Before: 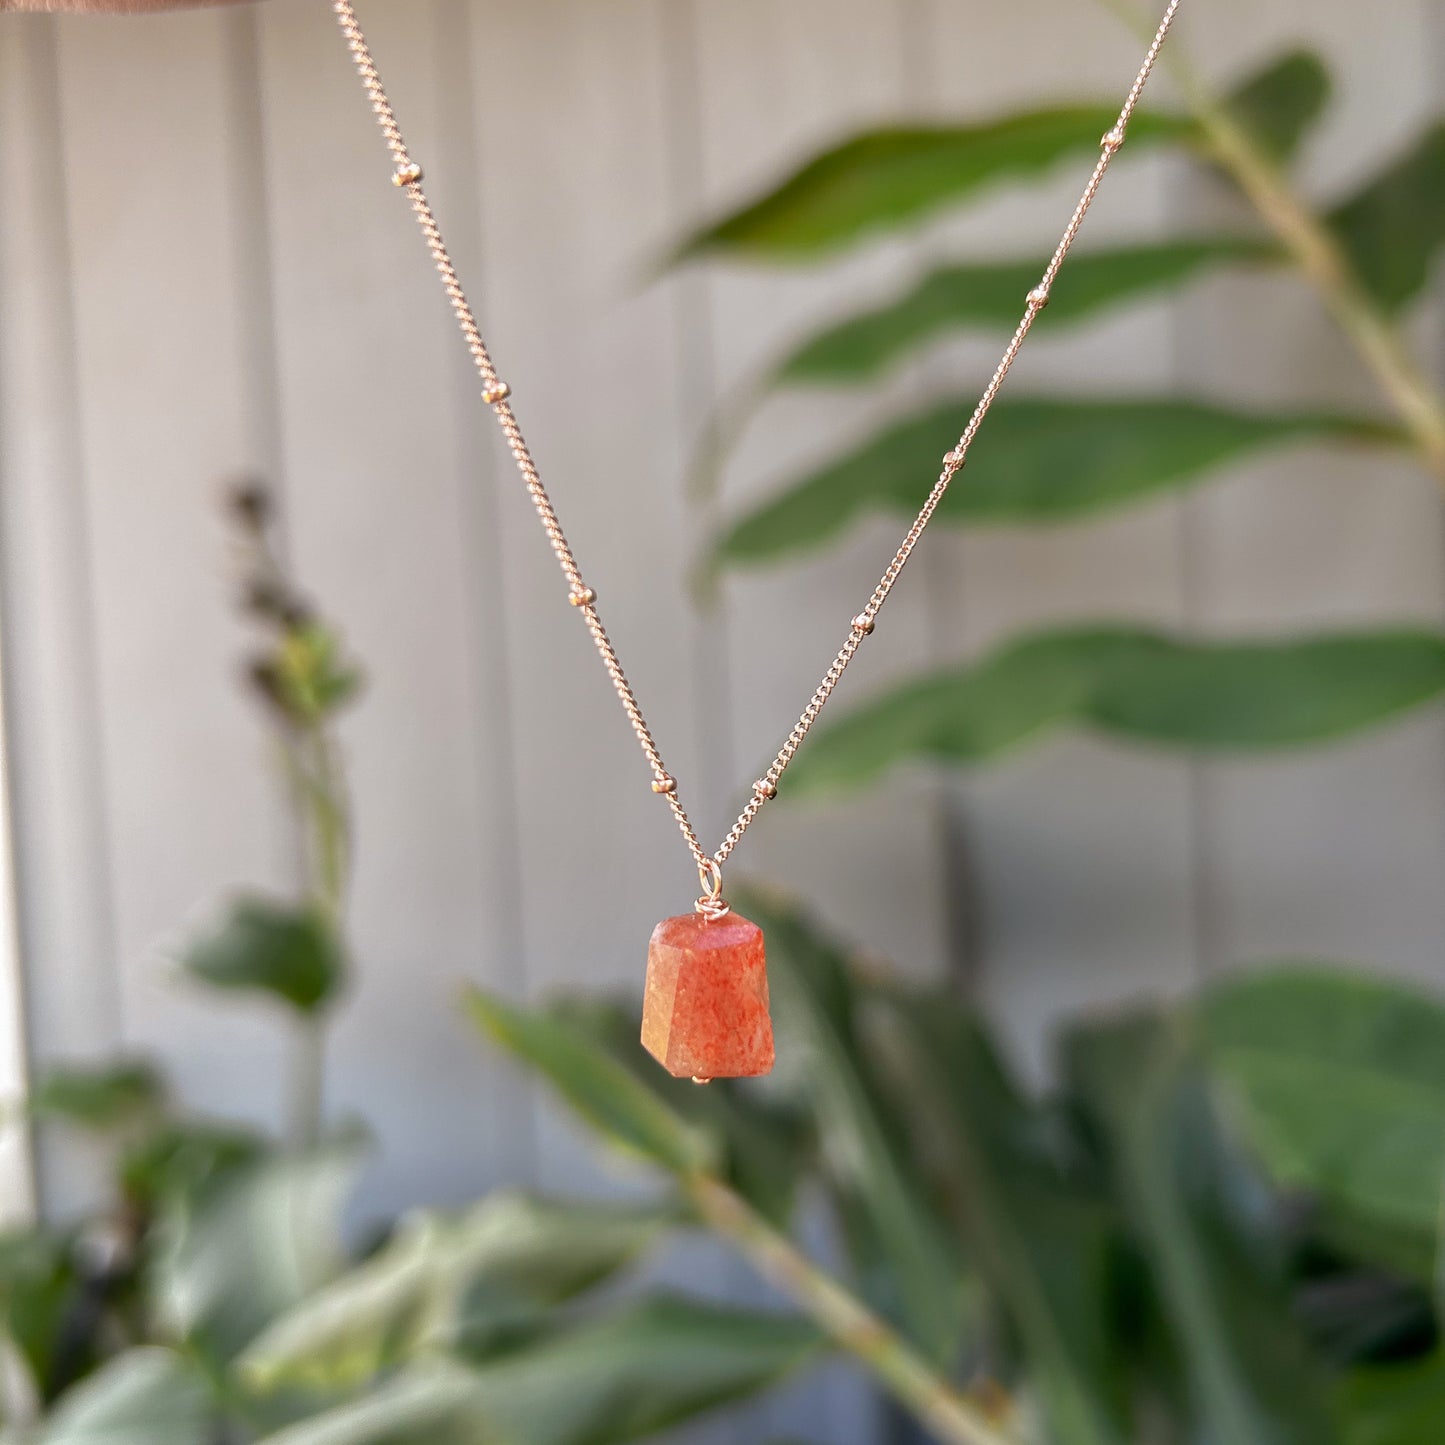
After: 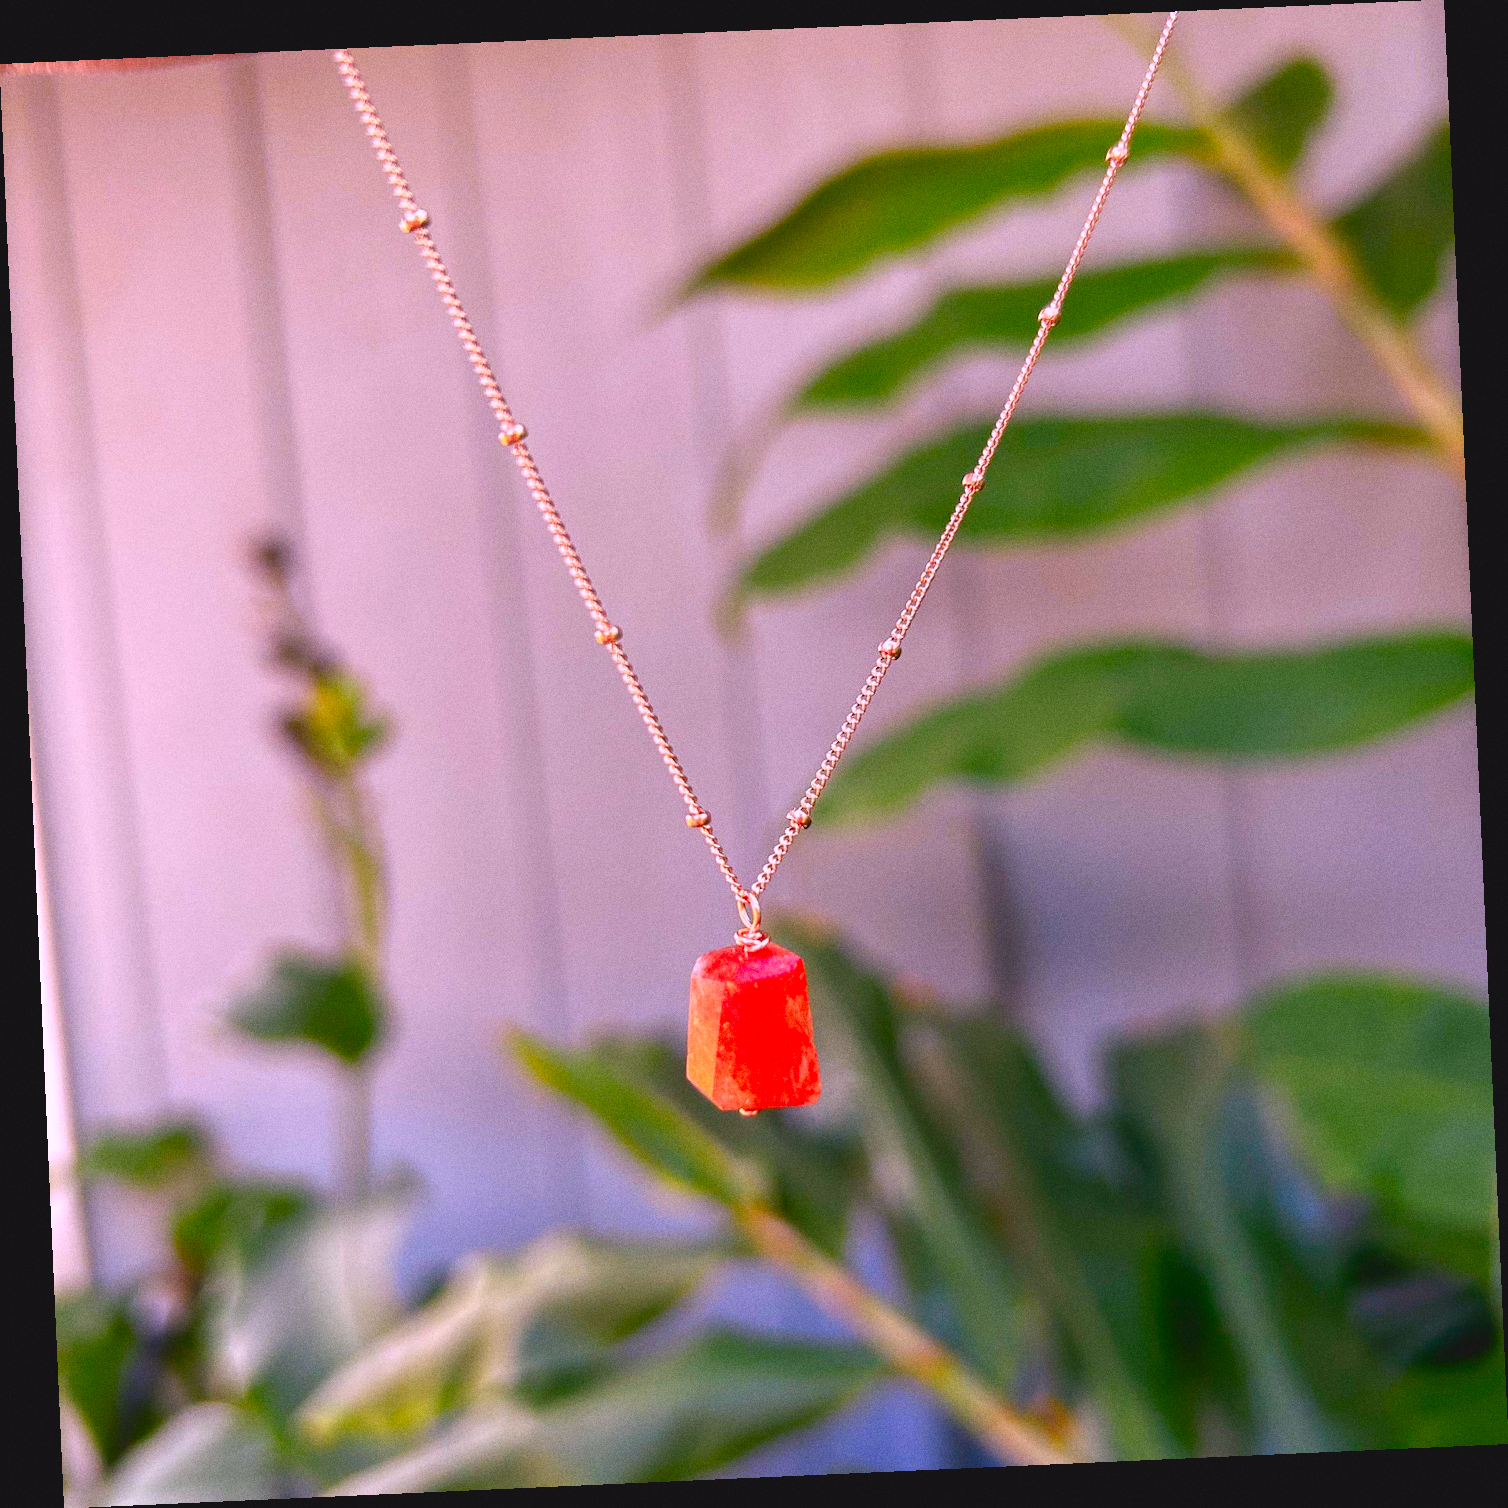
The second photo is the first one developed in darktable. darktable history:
color balance rgb: shadows lift › chroma 2%, shadows lift › hue 247.2°, power › chroma 0.3%, power › hue 25.2°, highlights gain › chroma 3%, highlights gain › hue 60°, global offset › luminance 0.75%, perceptual saturation grading › global saturation 20%, perceptual saturation grading › highlights -20%, perceptual saturation grading › shadows 30%, global vibrance 20%
rotate and perspective: rotation -2.56°, automatic cropping off
contrast brightness saturation: saturation 0.5
white balance: red 1.042, blue 1.17
grain: coarseness 3.21 ISO
